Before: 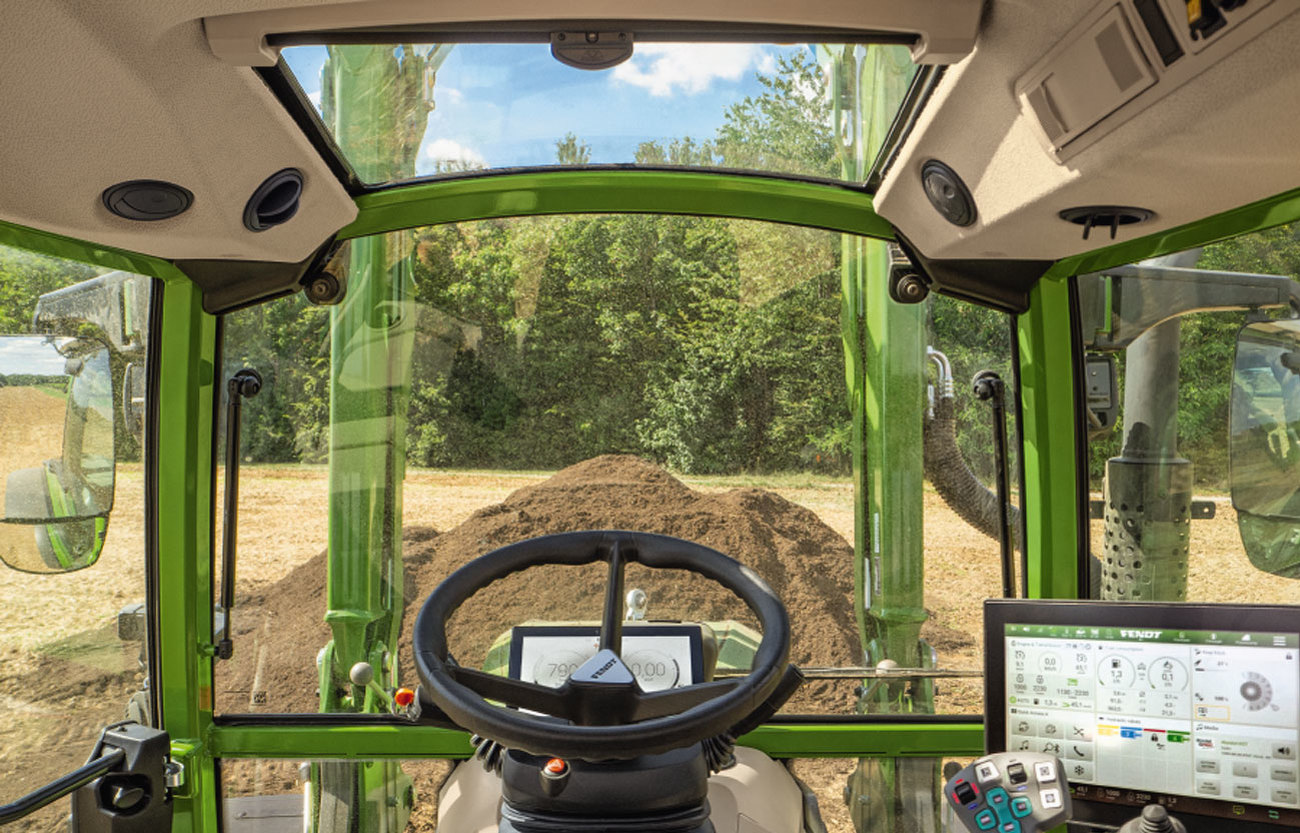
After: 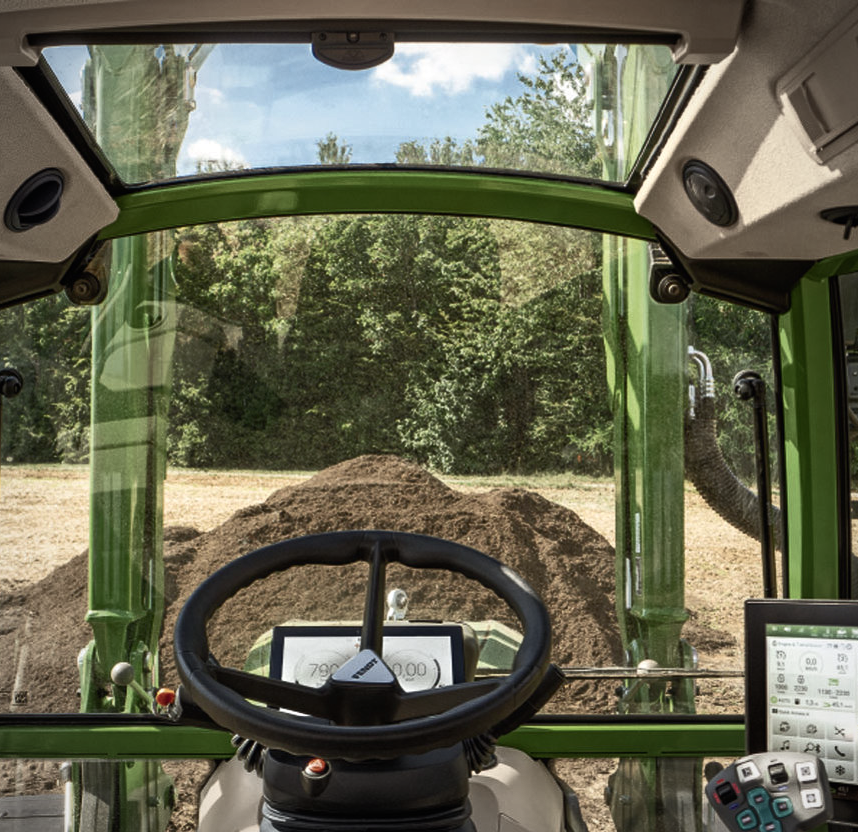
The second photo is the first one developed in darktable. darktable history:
color balance rgb: perceptual saturation grading › highlights -31.88%, perceptual saturation grading › mid-tones 5.8%, perceptual saturation grading › shadows 18.12%, perceptual brilliance grading › highlights 3.62%, perceptual brilliance grading › mid-tones -18.12%, perceptual brilliance grading › shadows -41.3%
vignetting: fall-off radius 93.87%
crop and rotate: left 18.442%, right 15.508%
